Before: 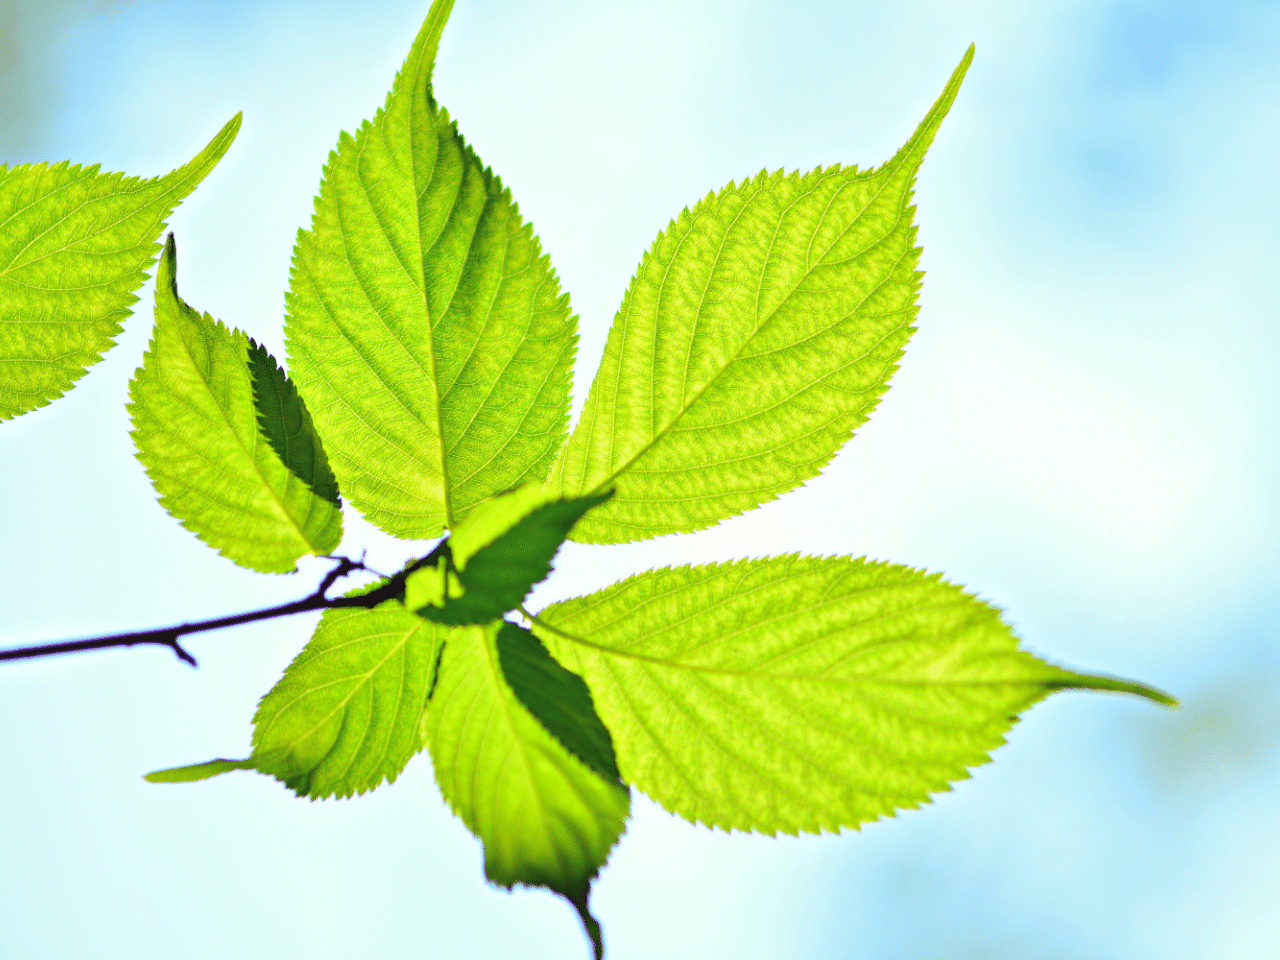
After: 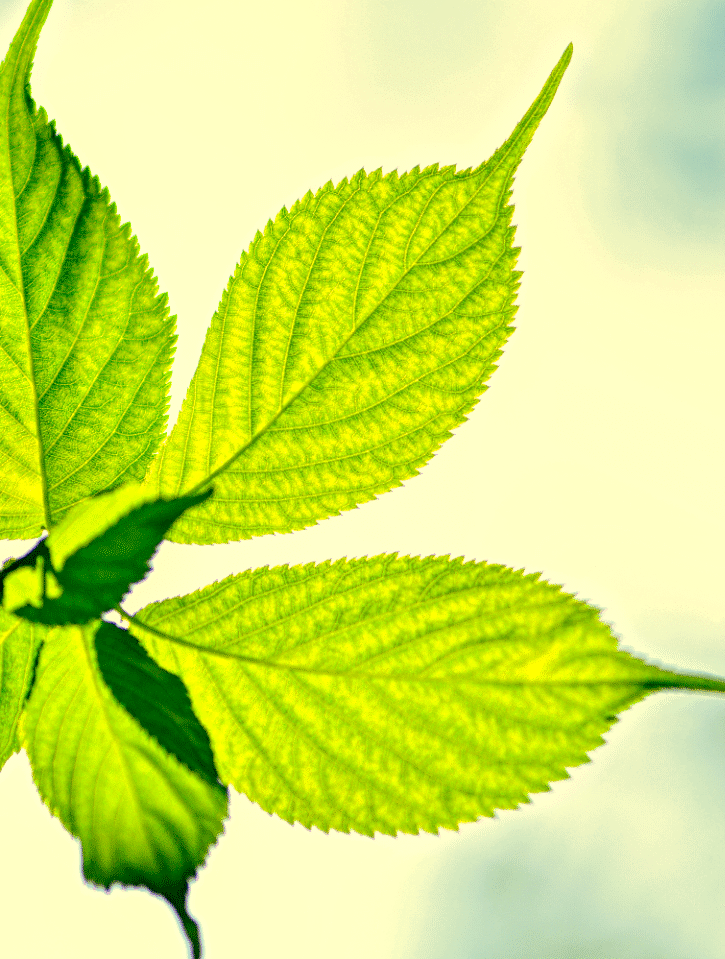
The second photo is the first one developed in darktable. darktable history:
color correction: highlights a* 5.62, highlights b* 33.57, shadows a* -25.86, shadows b* 4.02
crop: left 31.458%, top 0%, right 11.876%
local contrast: highlights 100%, shadows 100%, detail 200%, midtone range 0.2
tone equalizer: on, module defaults
